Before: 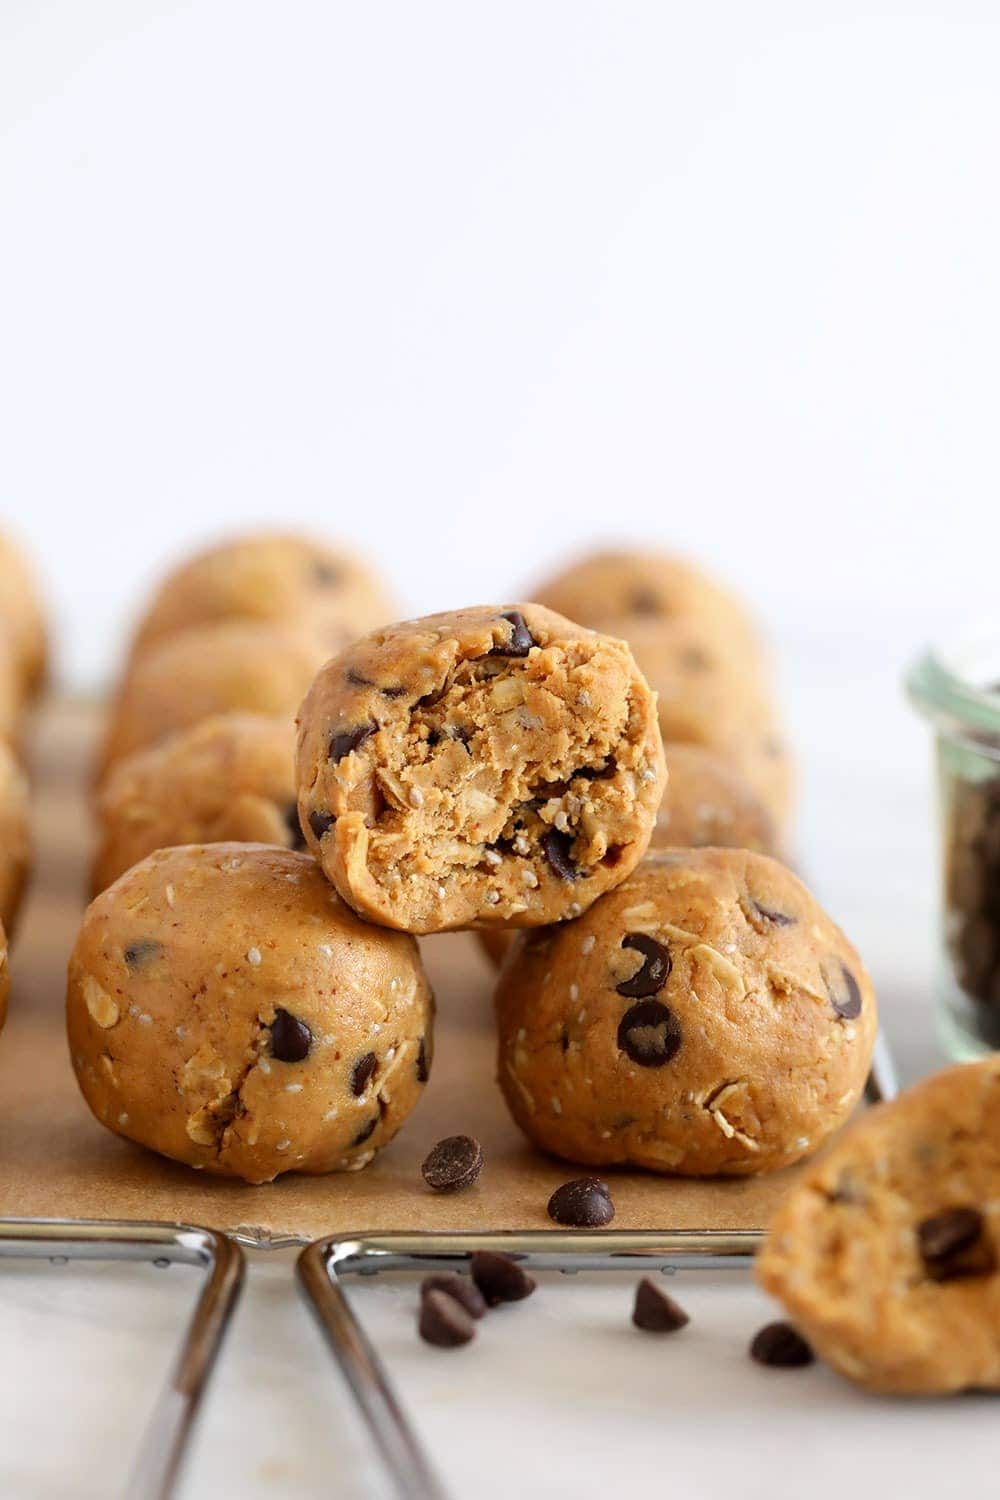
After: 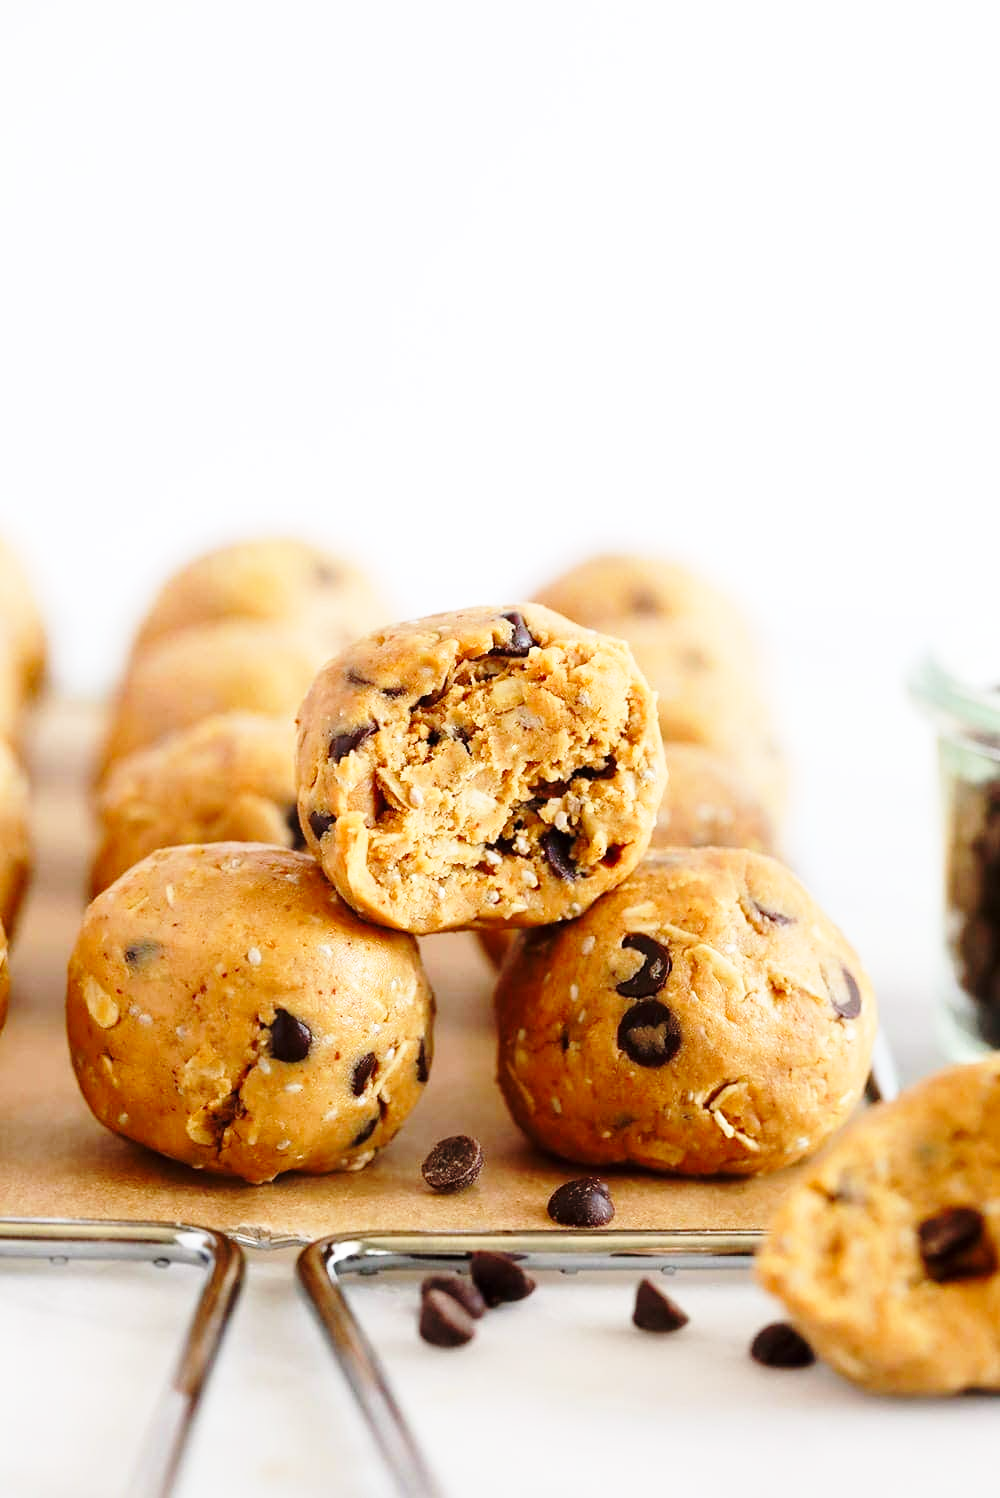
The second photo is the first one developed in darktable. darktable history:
crop: bottom 0.071%
base curve: curves: ch0 [(0, 0) (0.028, 0.03) (0.121, 0.232) (0.46, 0.748) (0.859, 0.968) (1, 1)], preserve colors none
